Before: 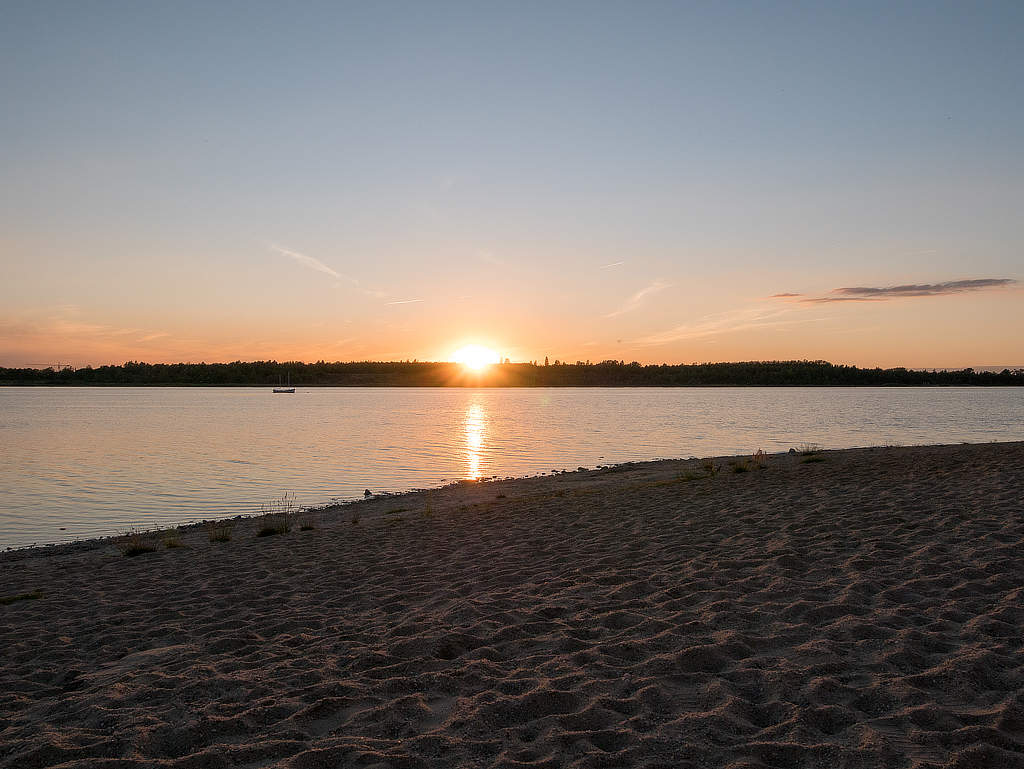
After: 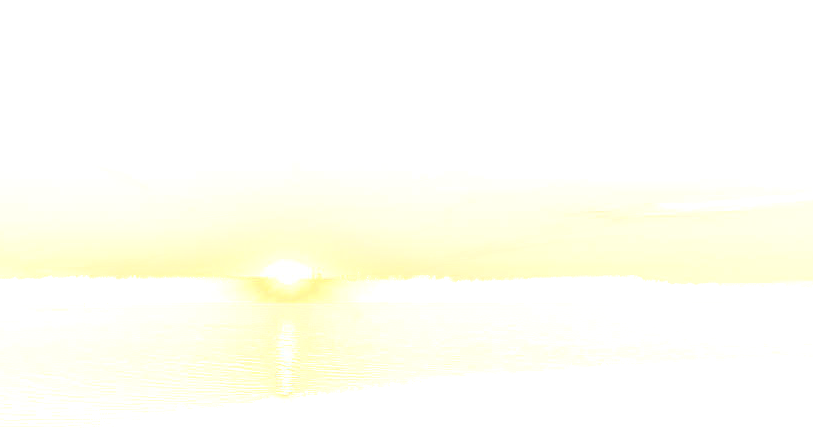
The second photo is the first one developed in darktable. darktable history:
crop: left 18.38%, top 11.092%, right 2.134%, bottom 33.217%
bloom: size 85%, threshold 5%, strength 85%
